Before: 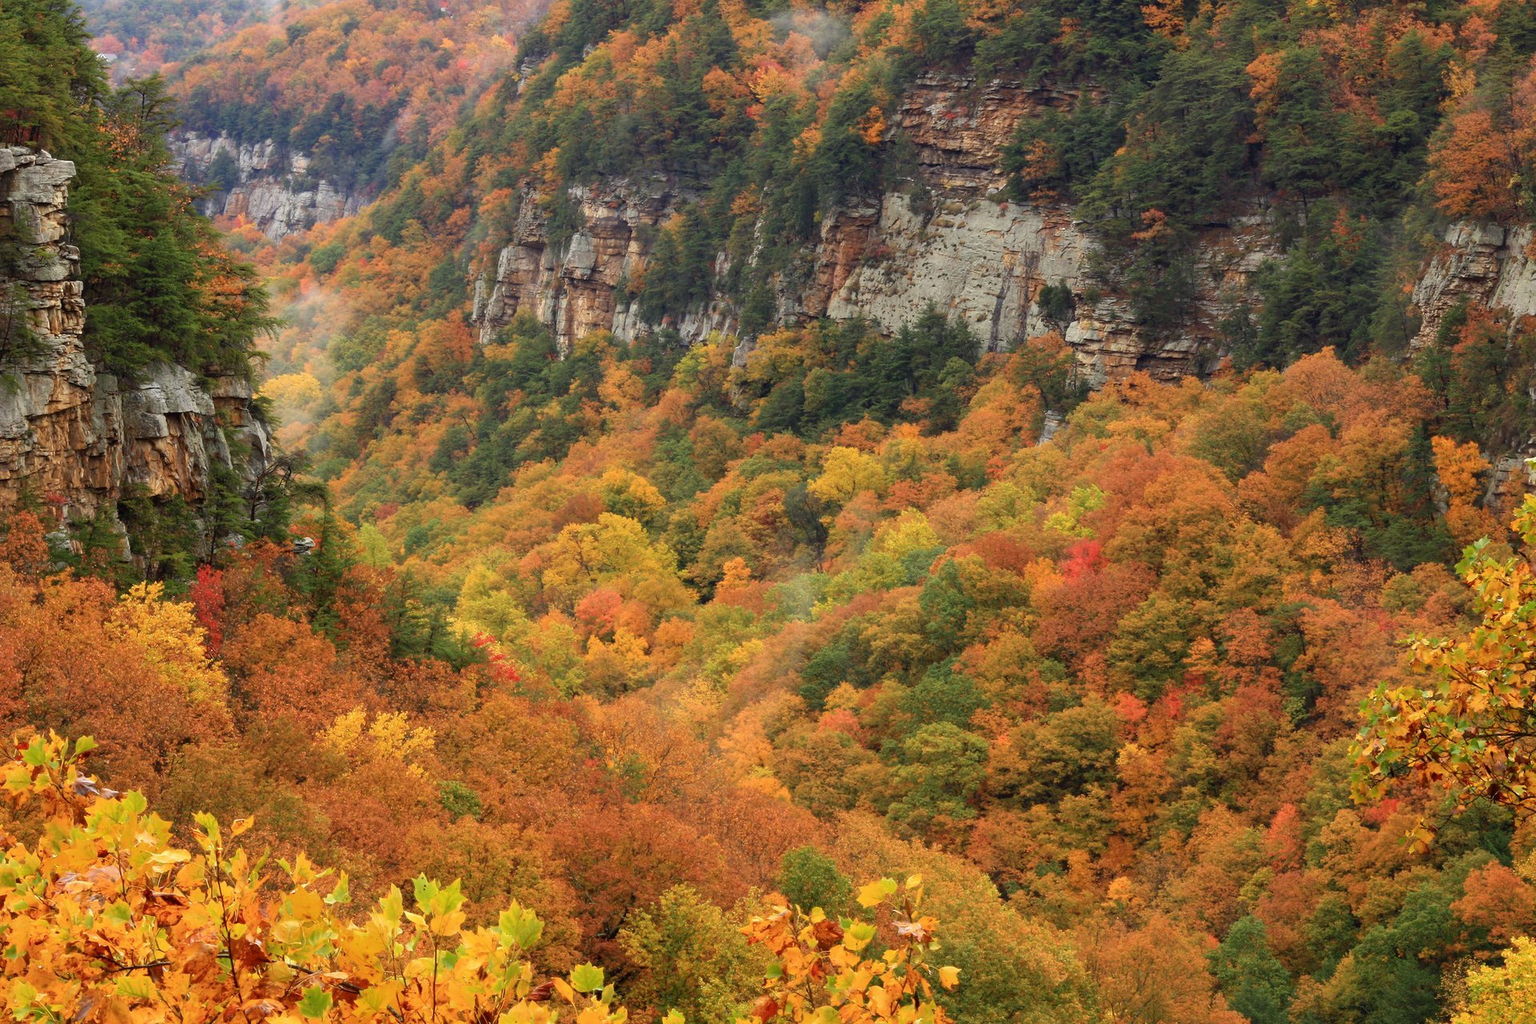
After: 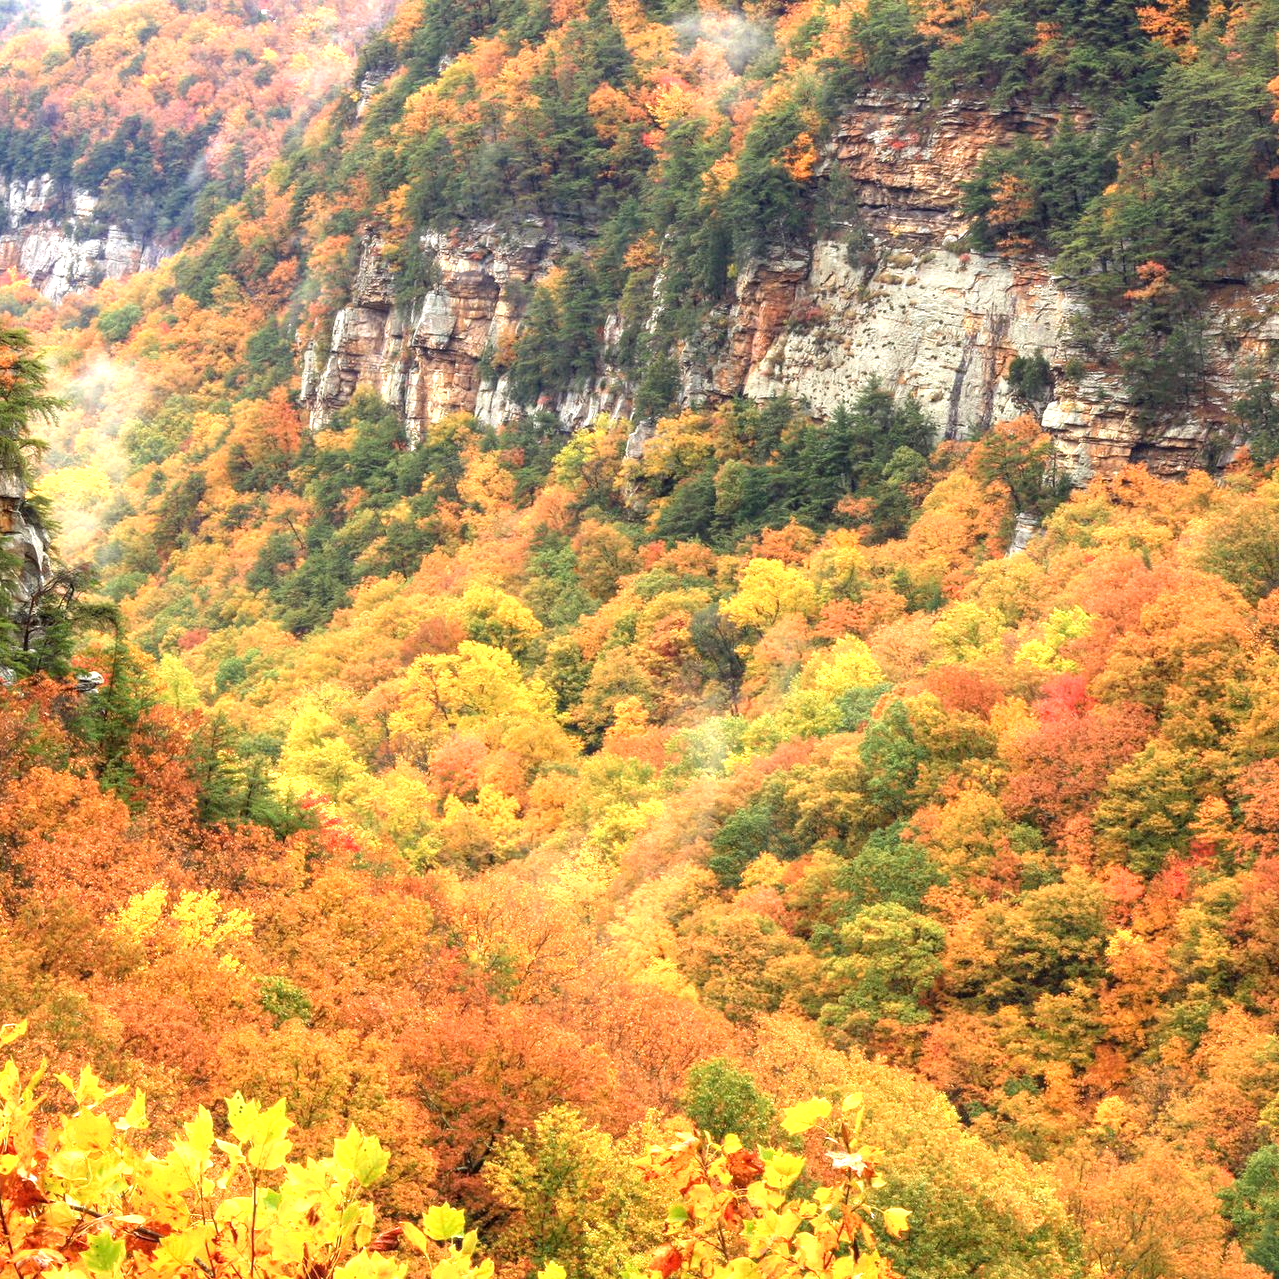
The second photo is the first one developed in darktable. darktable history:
crop and rotate: left 15.118%, right 18.252%
local contrast: on, module defaults
exposure: black level correction 0, exposure 1.2 EV, compensate highlight preservation false
